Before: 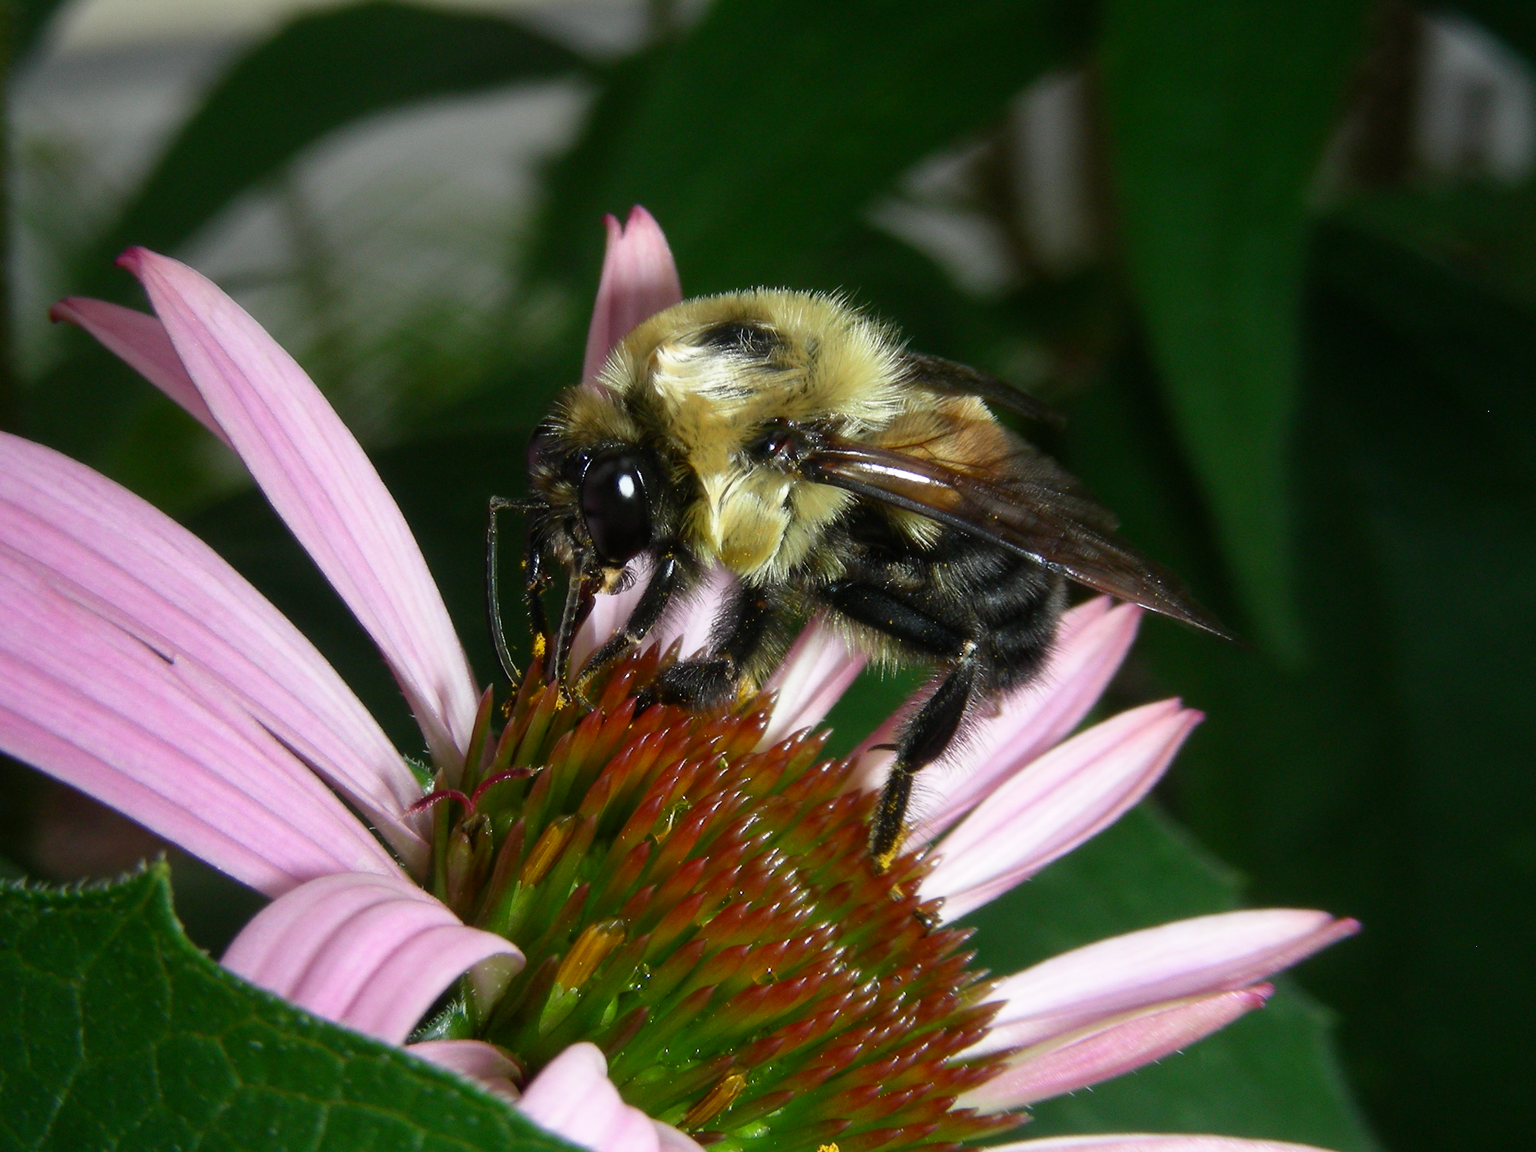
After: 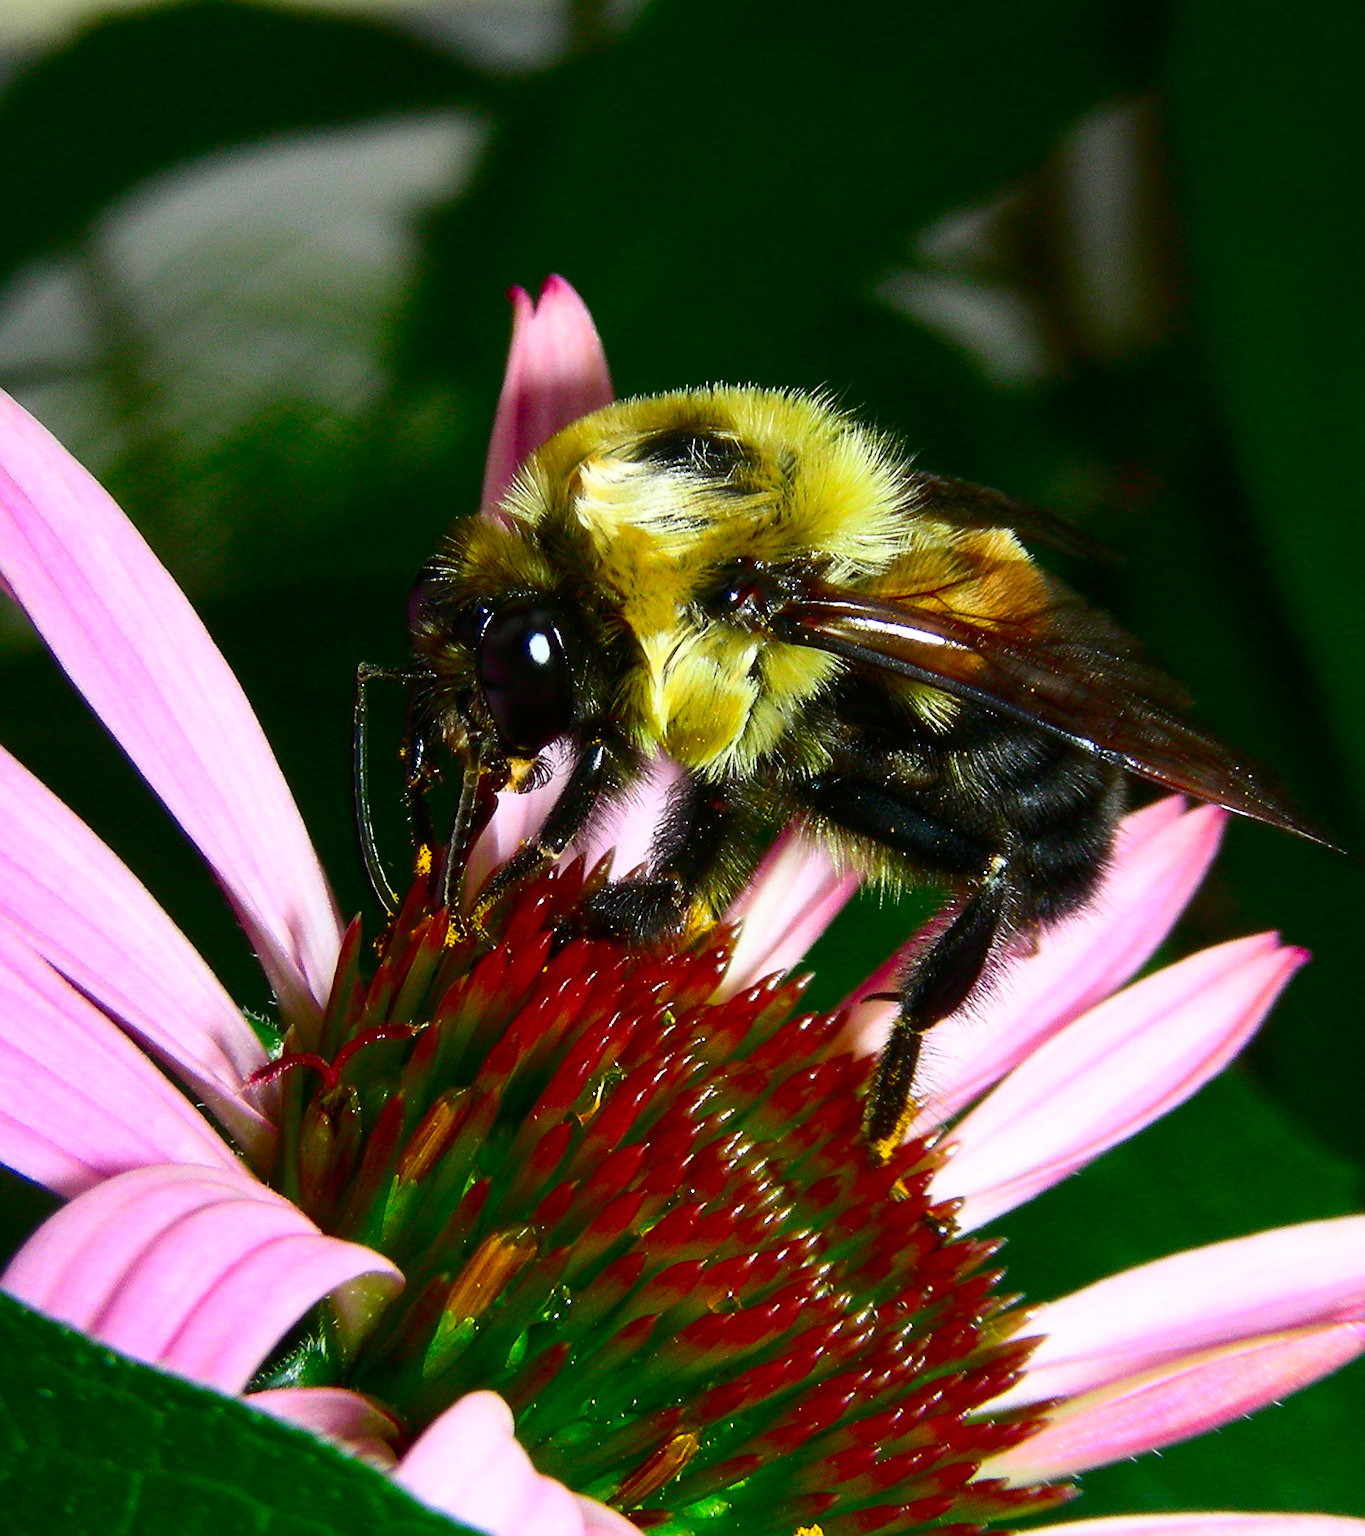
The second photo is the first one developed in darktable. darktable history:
crop and rotate: left 14.481%, right 18.866%
sharpen: on, module defaults
color correction: highlights b* 0.04
contrast brightness saturation: contrast 0.264, brightness 0.017, saturation 0.886
tone equalizer: mask exposure compensation -0.489 EV
